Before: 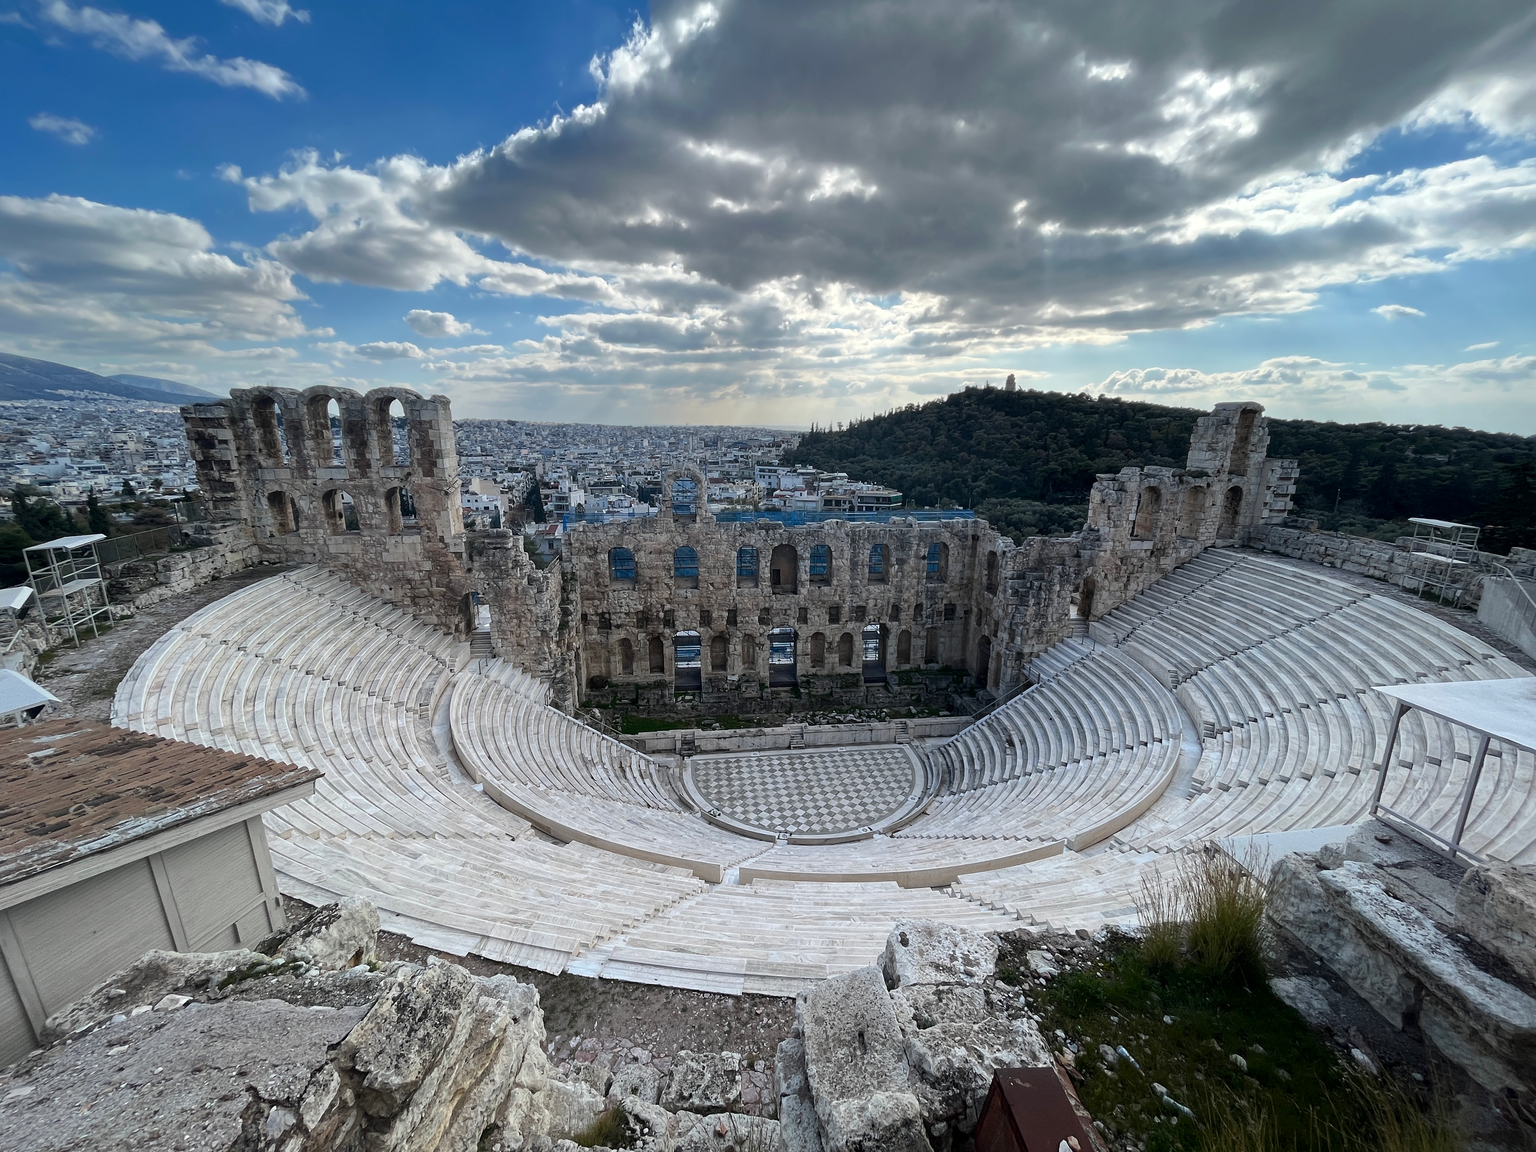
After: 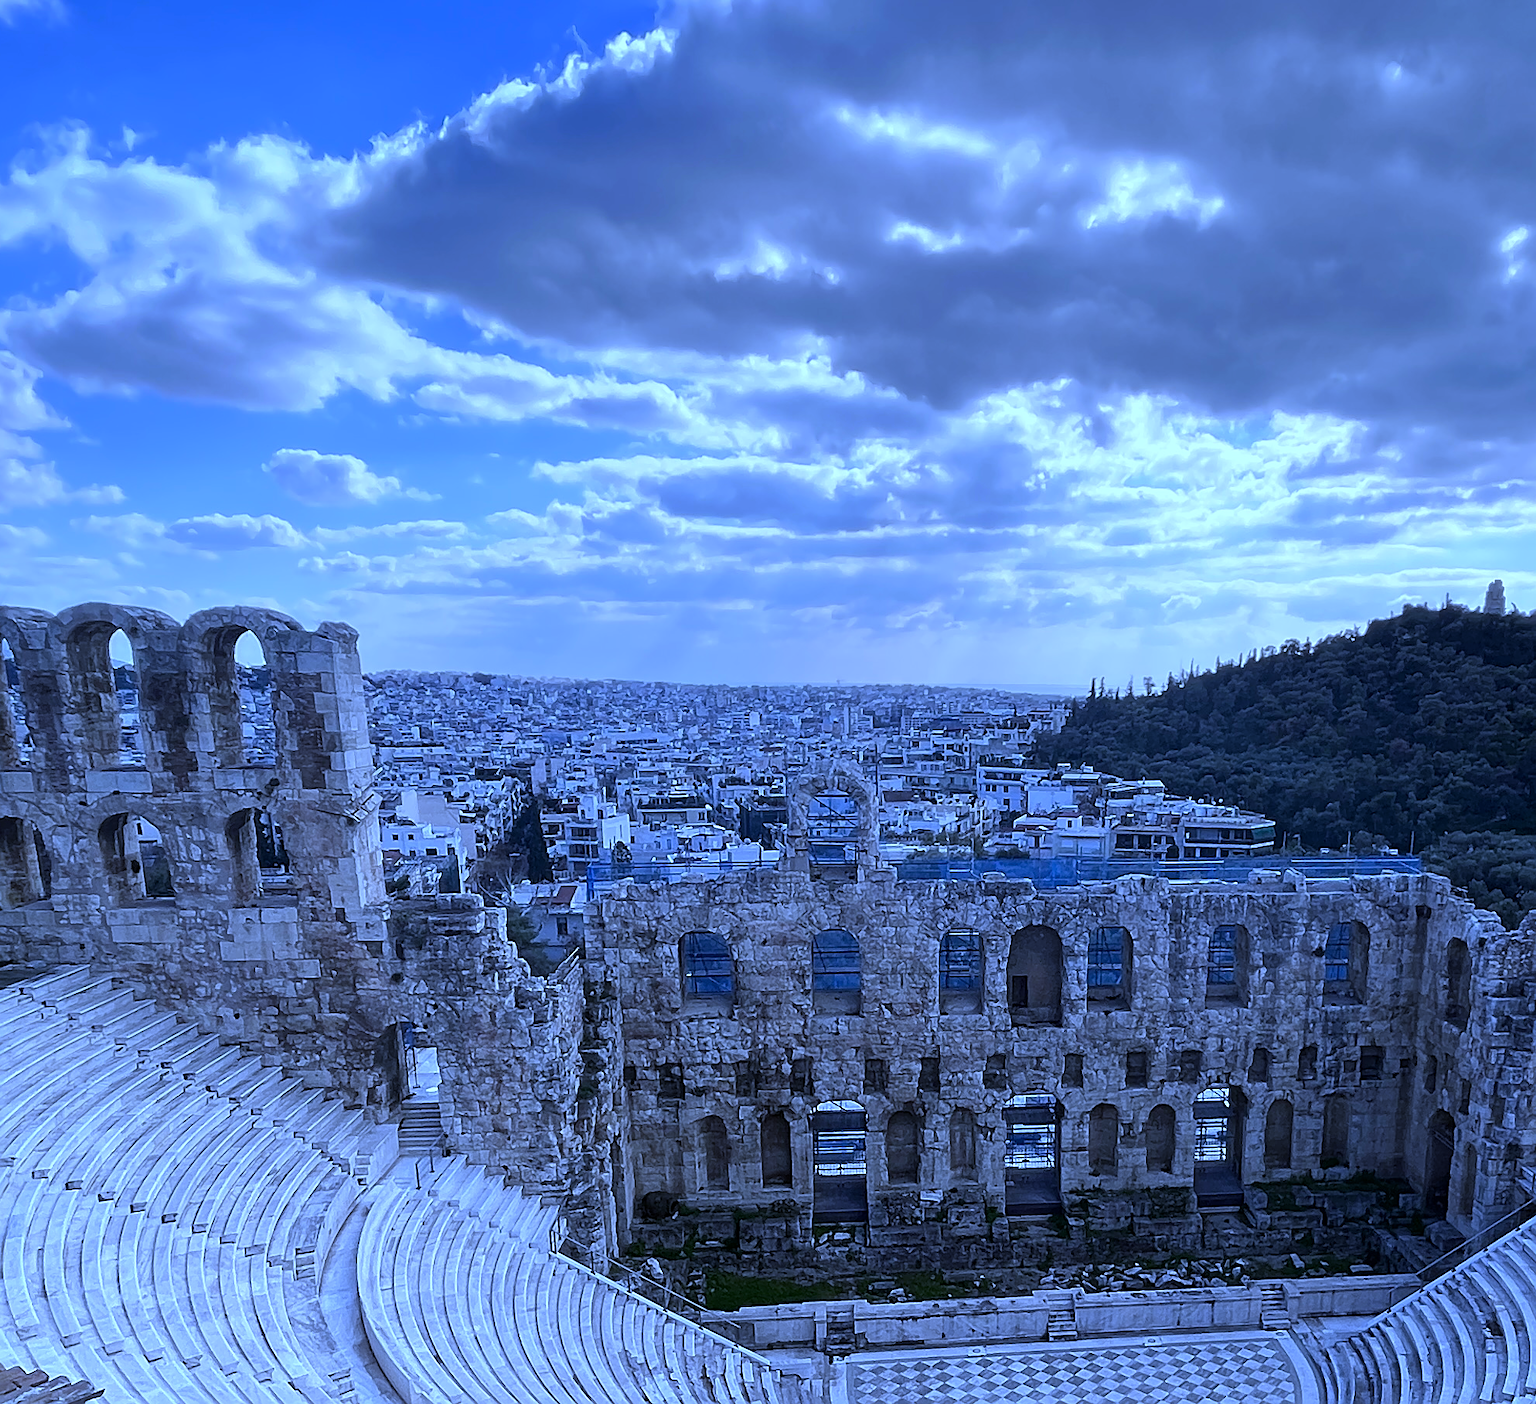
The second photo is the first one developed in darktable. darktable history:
white balance: red 0.766, blue 1.537
rgb levels: preserve colors max RGB
crop: left 17.835%, top 7.675%, right 32.881%, bottom 32.213%
sharpen: on, module defaults
